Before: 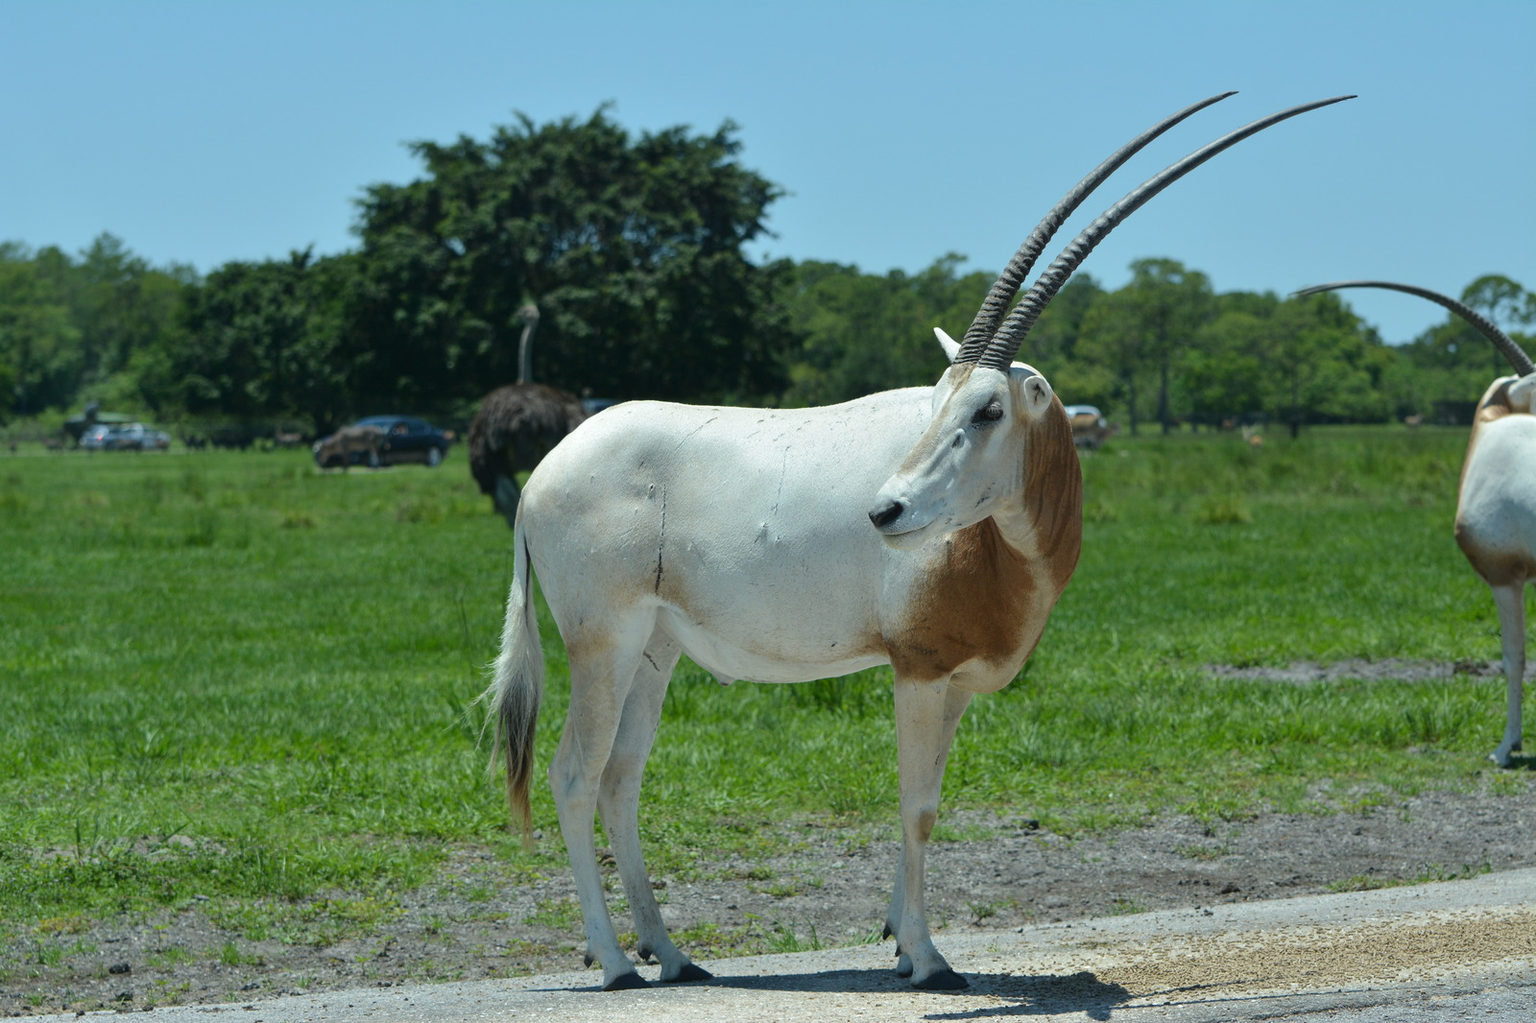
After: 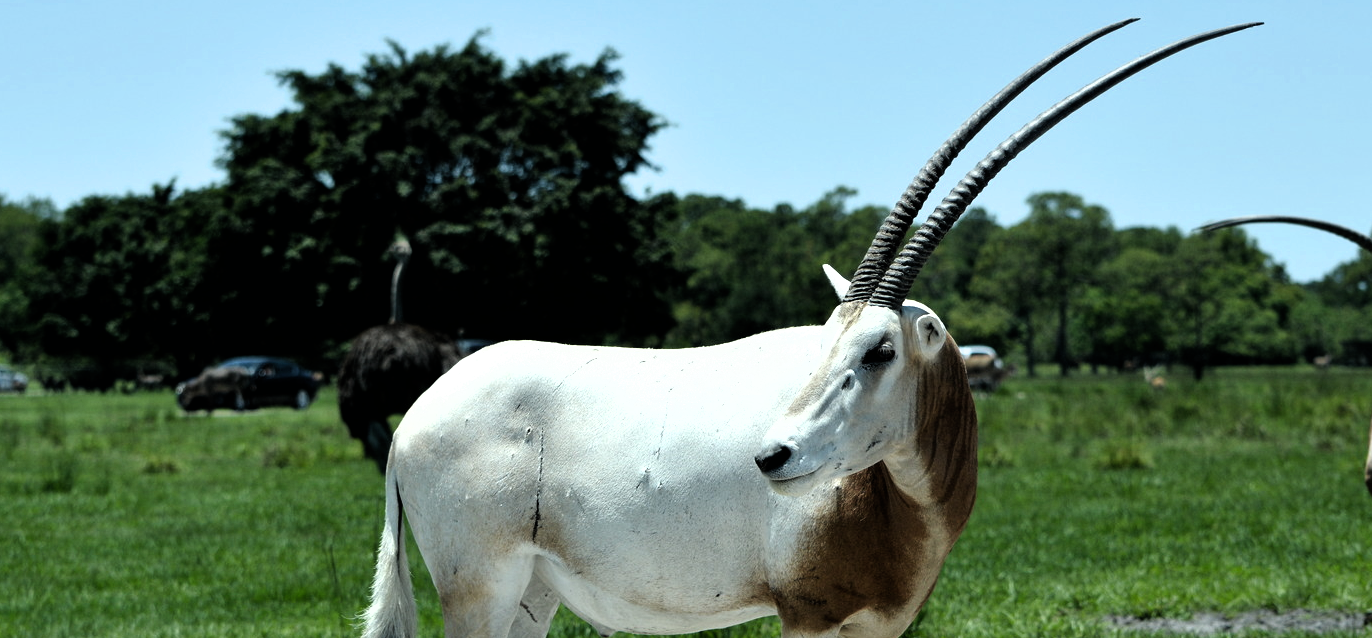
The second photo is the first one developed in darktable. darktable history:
shadows and highlights: shadows 36.62, highlights -26.72, soften with gaussian
filmic rgb: black relative exposure -8.28 EV, white relative exposure 2.21 EV, threshold 3.03 EV, hardness 7.12, latitude 86.21%, contrast 1.711, highlights saturation mix -3.24%, shadows ↔ highlights balance -2.27%, enable highlight reconstruction true
crop and rotate: left 9.405%, top 7.301%, right 4.812%, bottom 32.758%
